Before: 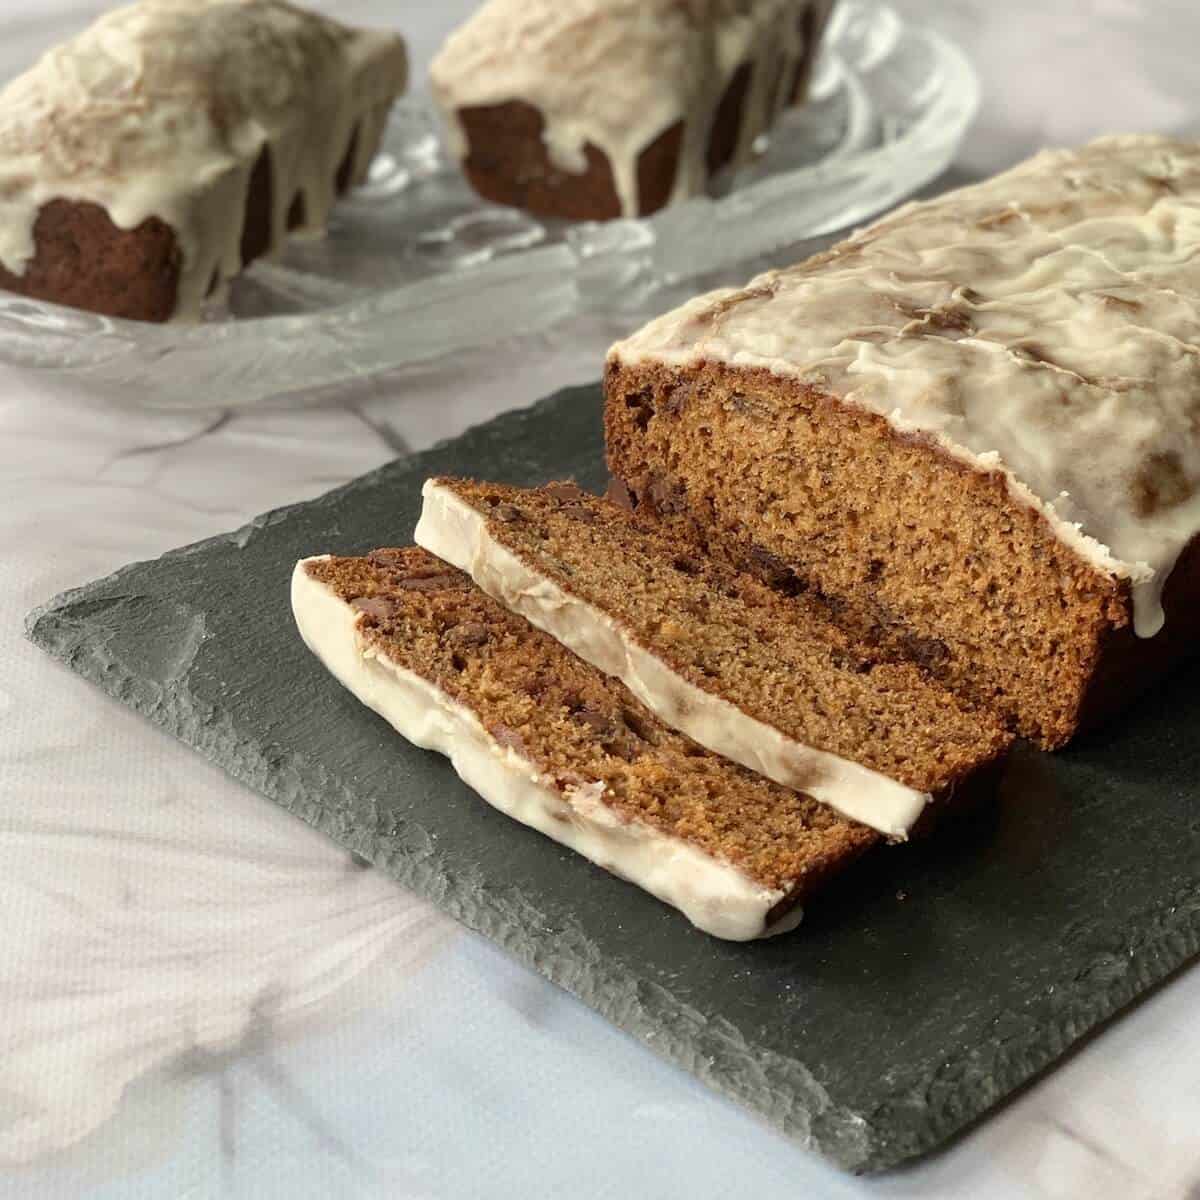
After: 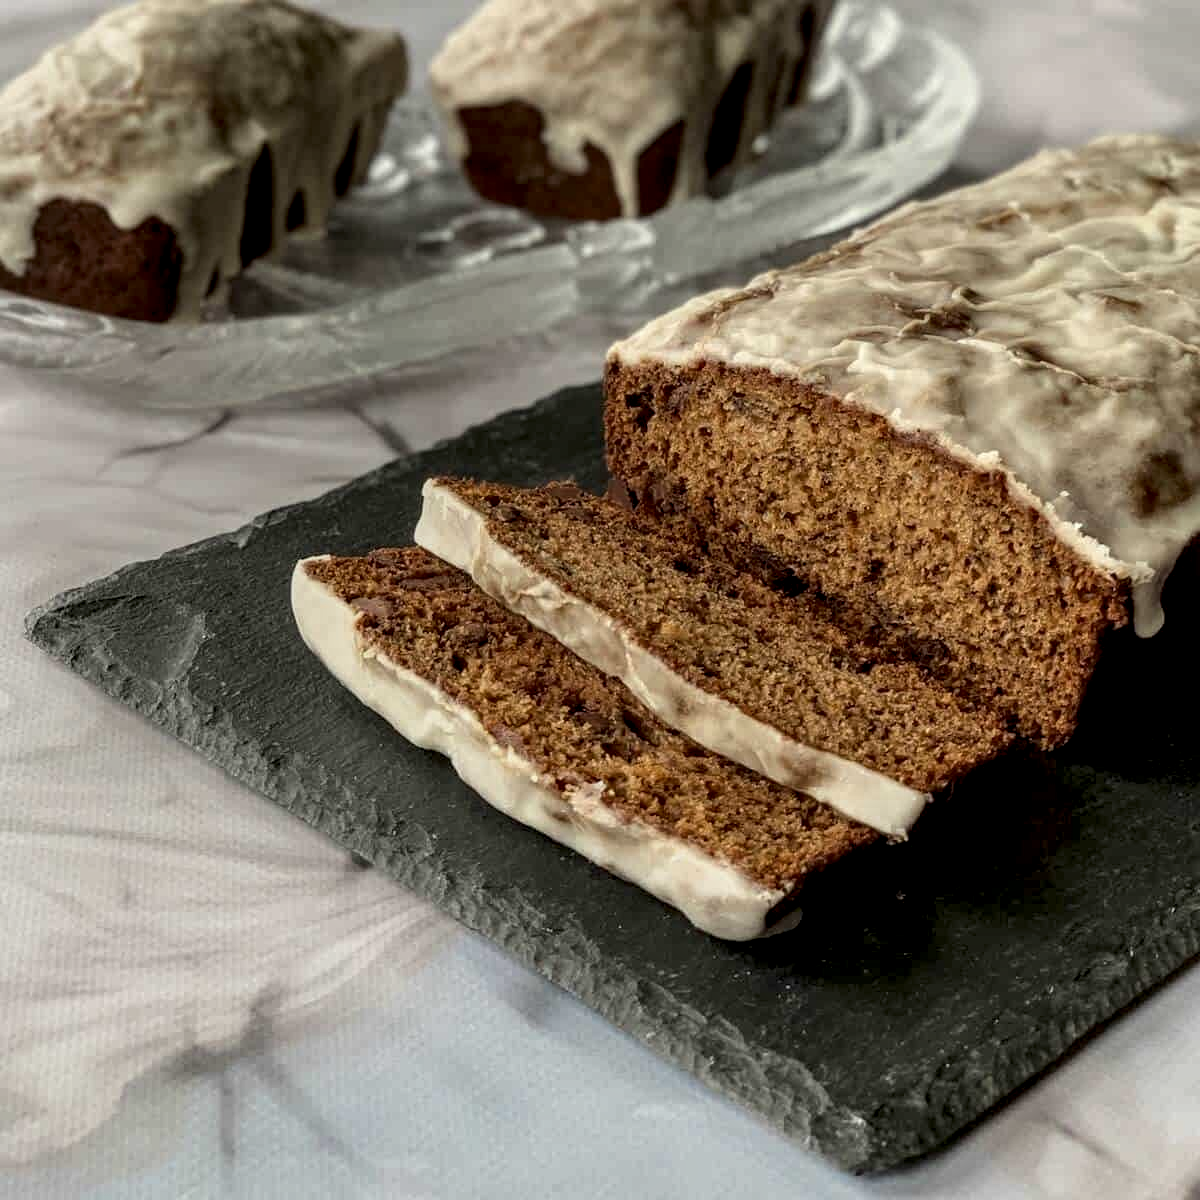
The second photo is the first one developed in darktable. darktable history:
exposure: exposure -0.492 EV, compensate highlight preservation false
local contrast: highlights 60%, shadows 60%, detail 160%
